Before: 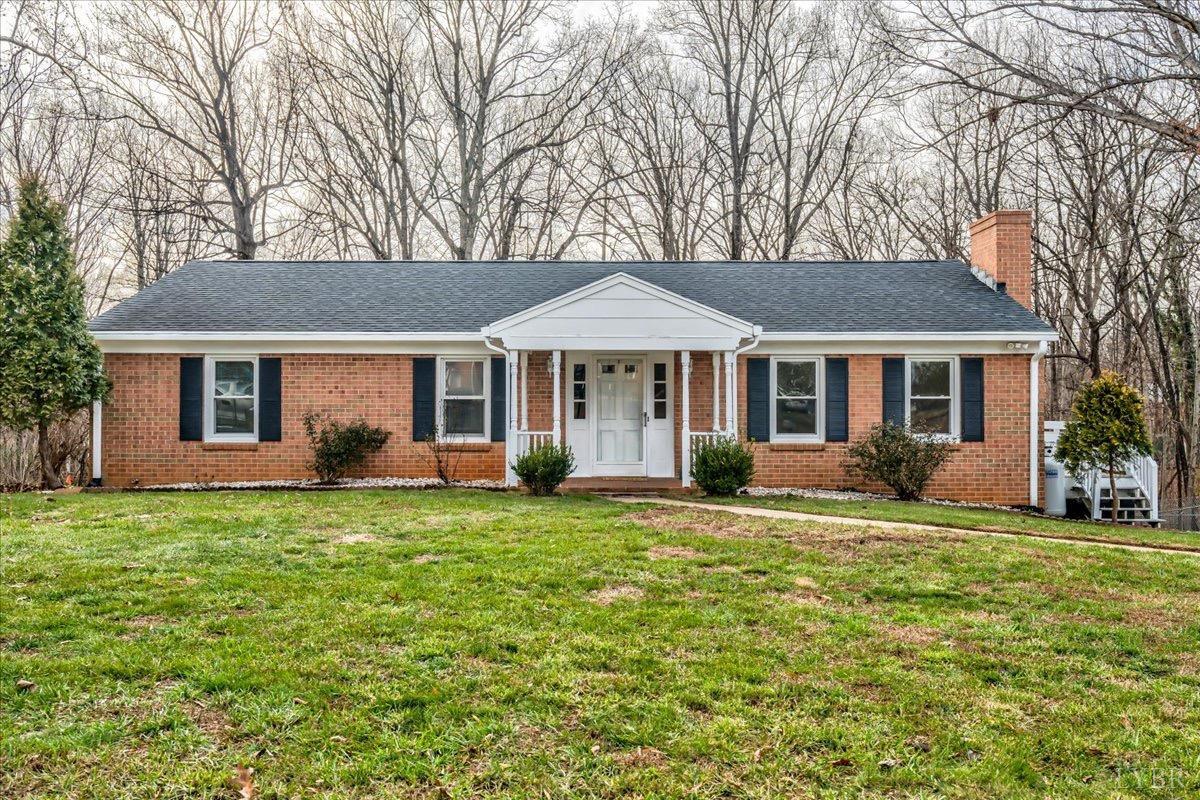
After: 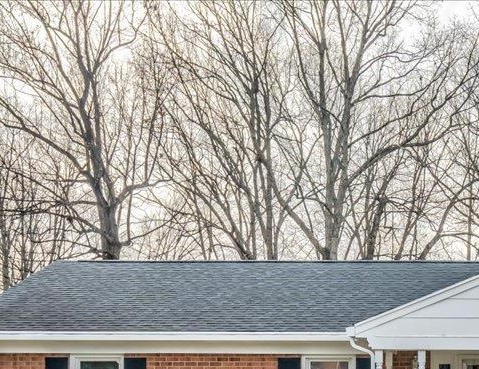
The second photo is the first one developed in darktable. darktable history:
crop and rotate: left 11.262%, top 0.079%, right 48.759%, bottom 53.756%
